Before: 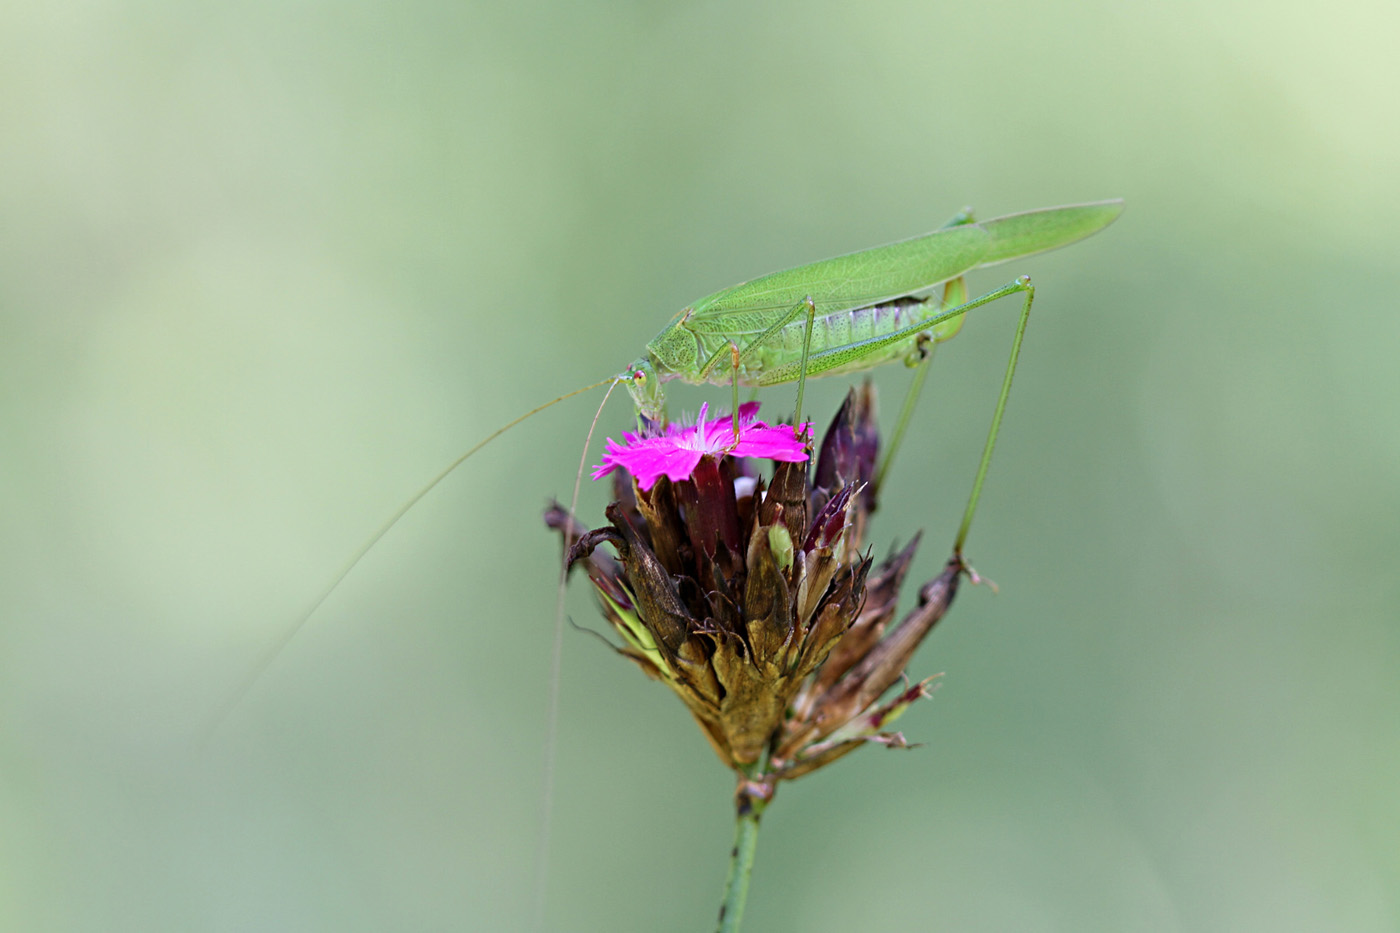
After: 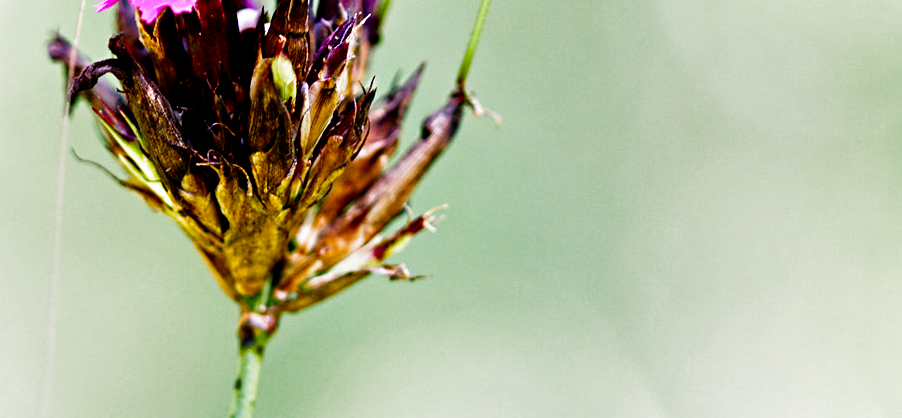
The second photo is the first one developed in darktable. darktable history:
crop and rotate: left 35.509%, top 50.238%, bottom 4.934%
shadows and highlights: soften with gaussian
color balance rgb: shadows lift › chroma 1%, shadows lift › hue 217.2°, power › hue 310.8°, highlights gain › chroma 2%, highlights gain › hue 44.4°, global offset › luminance 0.25%, global offset › hue 171.6°, perceptual saturation grading › global saturation 14.09%, perceptual saturation grading › highlights -30%, perceptual saturation grading › shadows 50.67%, global vibrance 25%, contrast 20%
filmic rgb: middle gray luminance 10%, black relative exposure -8.61 EV, white relative exposure 3.3 EV, threshold 6 EV, target black luminance 0%, hardness 5.2, latitude 44.69%, contrast 1.302, highlights saturation mix 5%, shadows ↔ highlights balance 24.64%, add noise in highlights 0, preserve chrominance no, color science v3 (2019), use custom middle-gray values true, iterations of high-quality reconstruction 0, contrast in highlights soft, enable highlight reconstruction true
